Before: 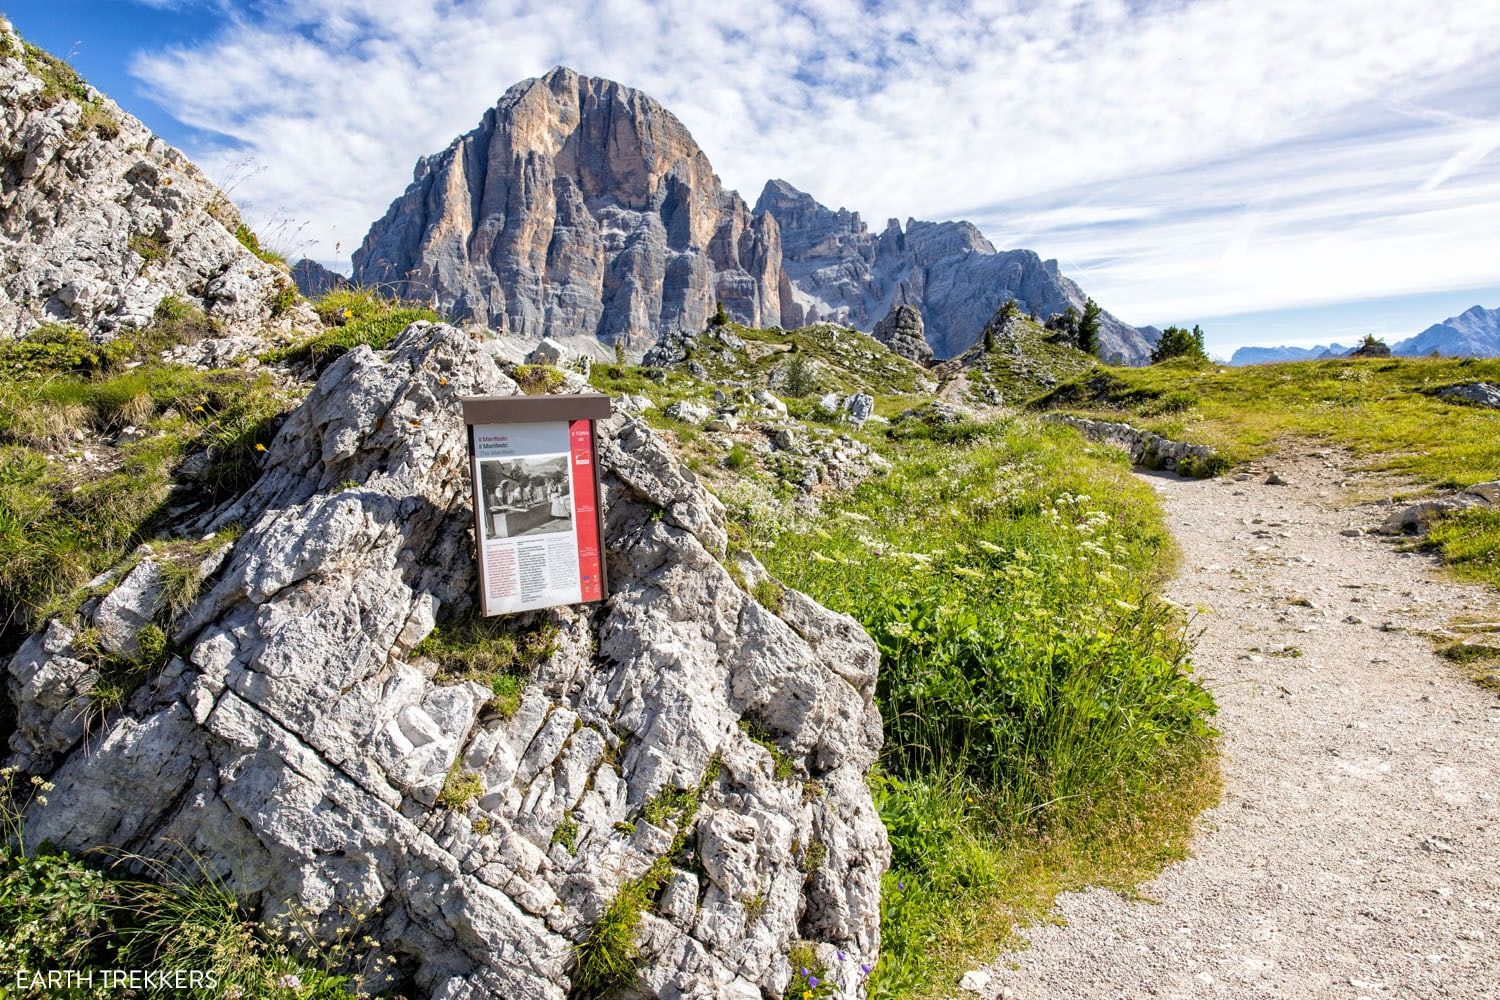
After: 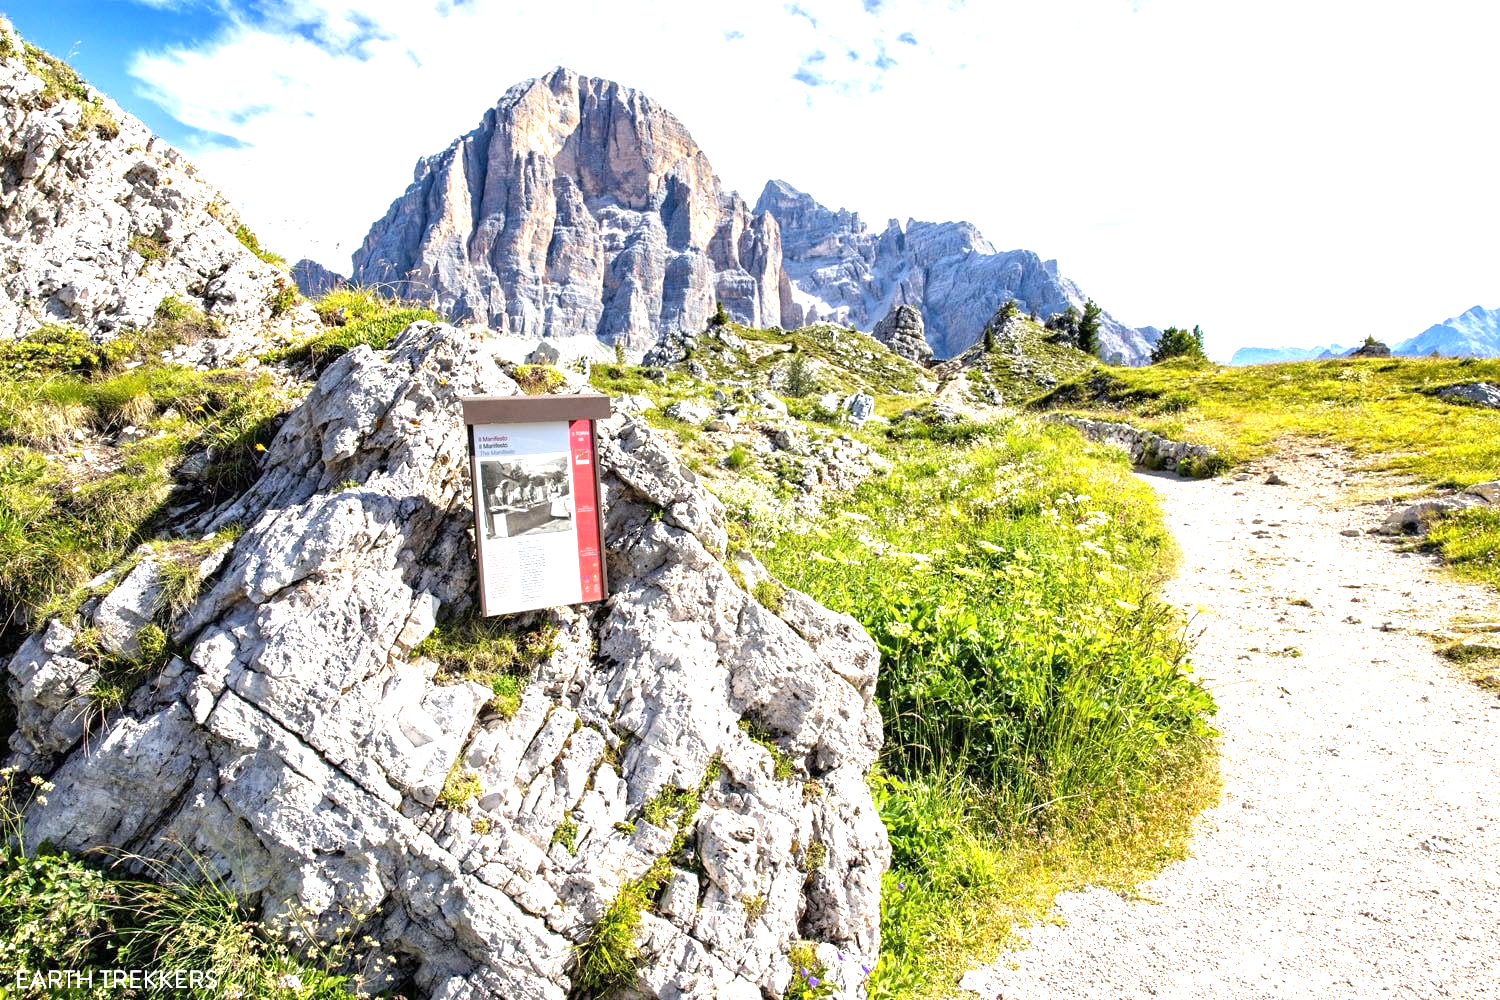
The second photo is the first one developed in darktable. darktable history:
exposure: black level correction 0, exposure 1.1 EV, compensate highlight preservation false
local contrast: mode bilateral grid, contrast 15, coarseness 36, detail 105%, midtone range 0.2
